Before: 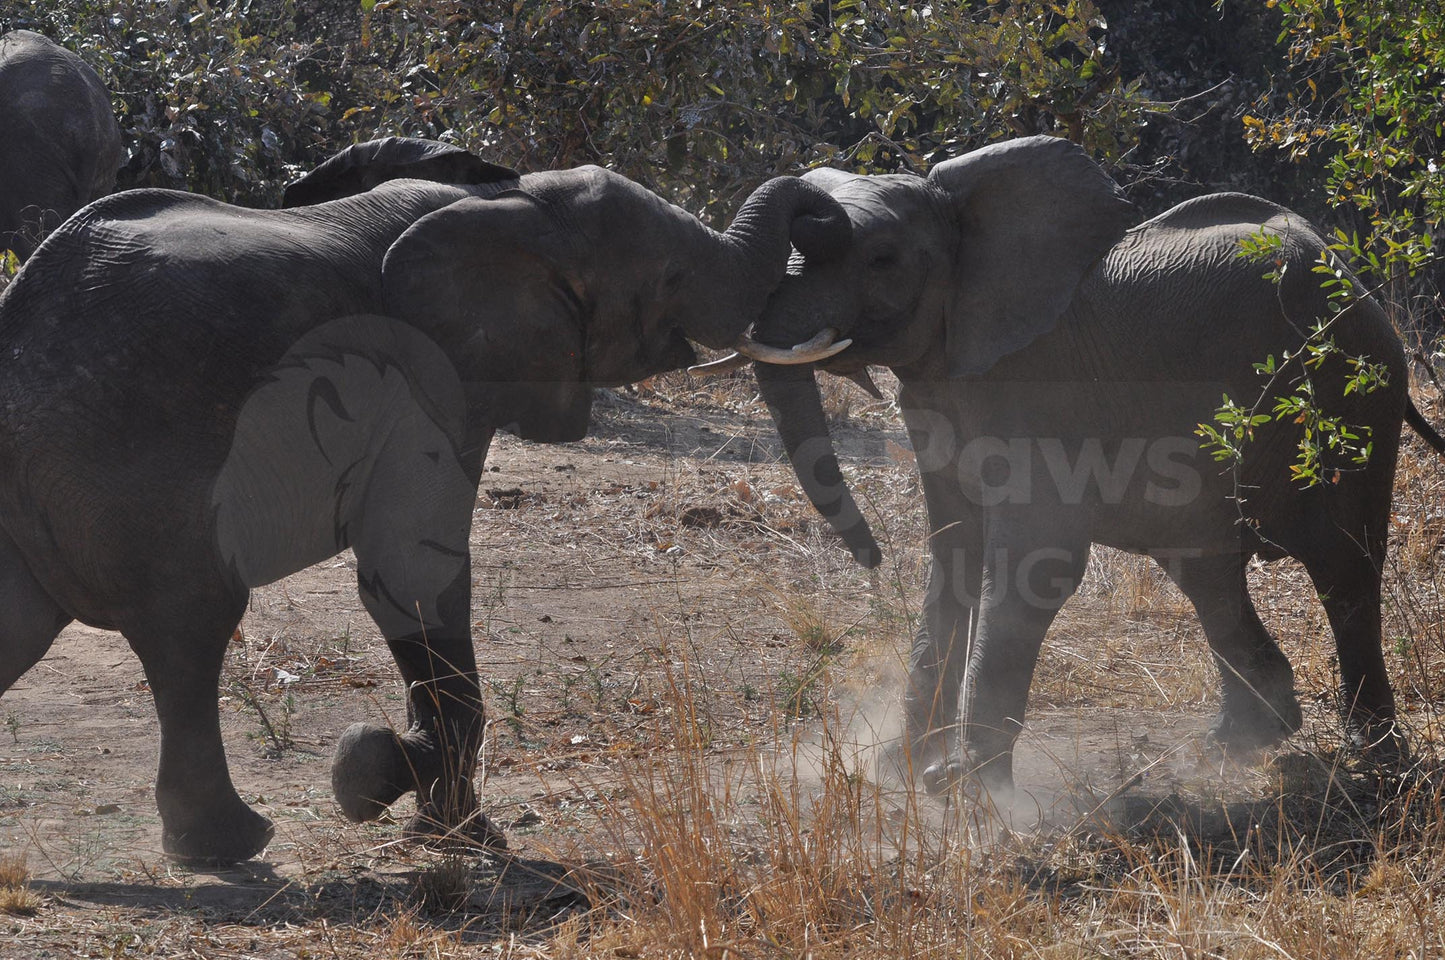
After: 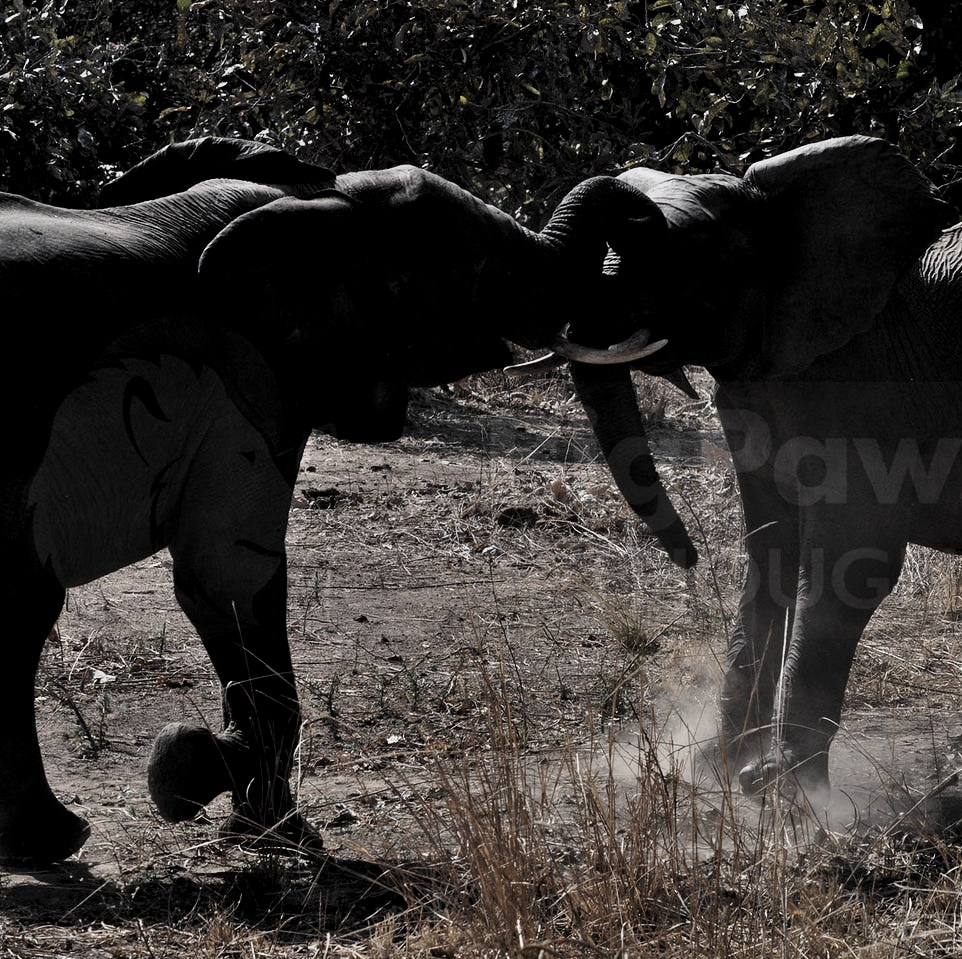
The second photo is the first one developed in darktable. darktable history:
contrast brightness saturation: contrast 0.246, saturation -0.312
crop and rotate: left 12.762%, right 20.646%
levels: levels [0.116, 0.574, 1]
shadows and highlights: shadows 20.65, highlights -20.15, soften with gaussian
exposure: exposure -0.145 EV, compensate highlight preservation false
